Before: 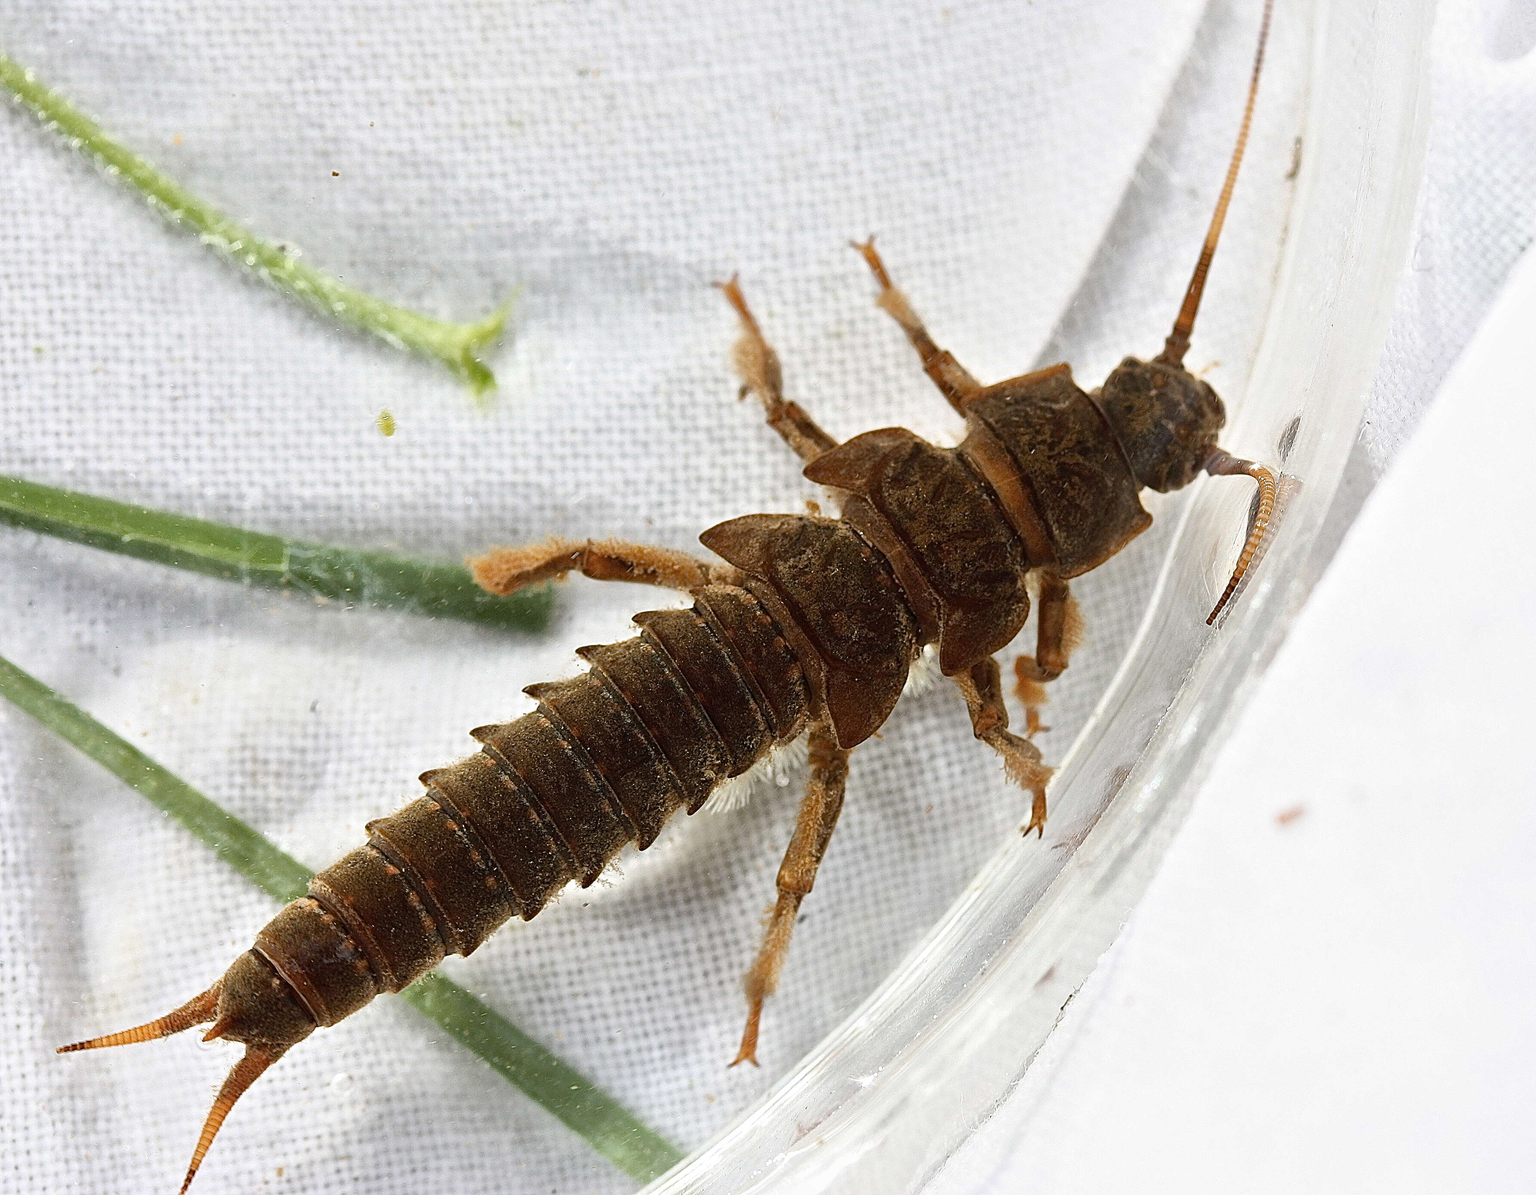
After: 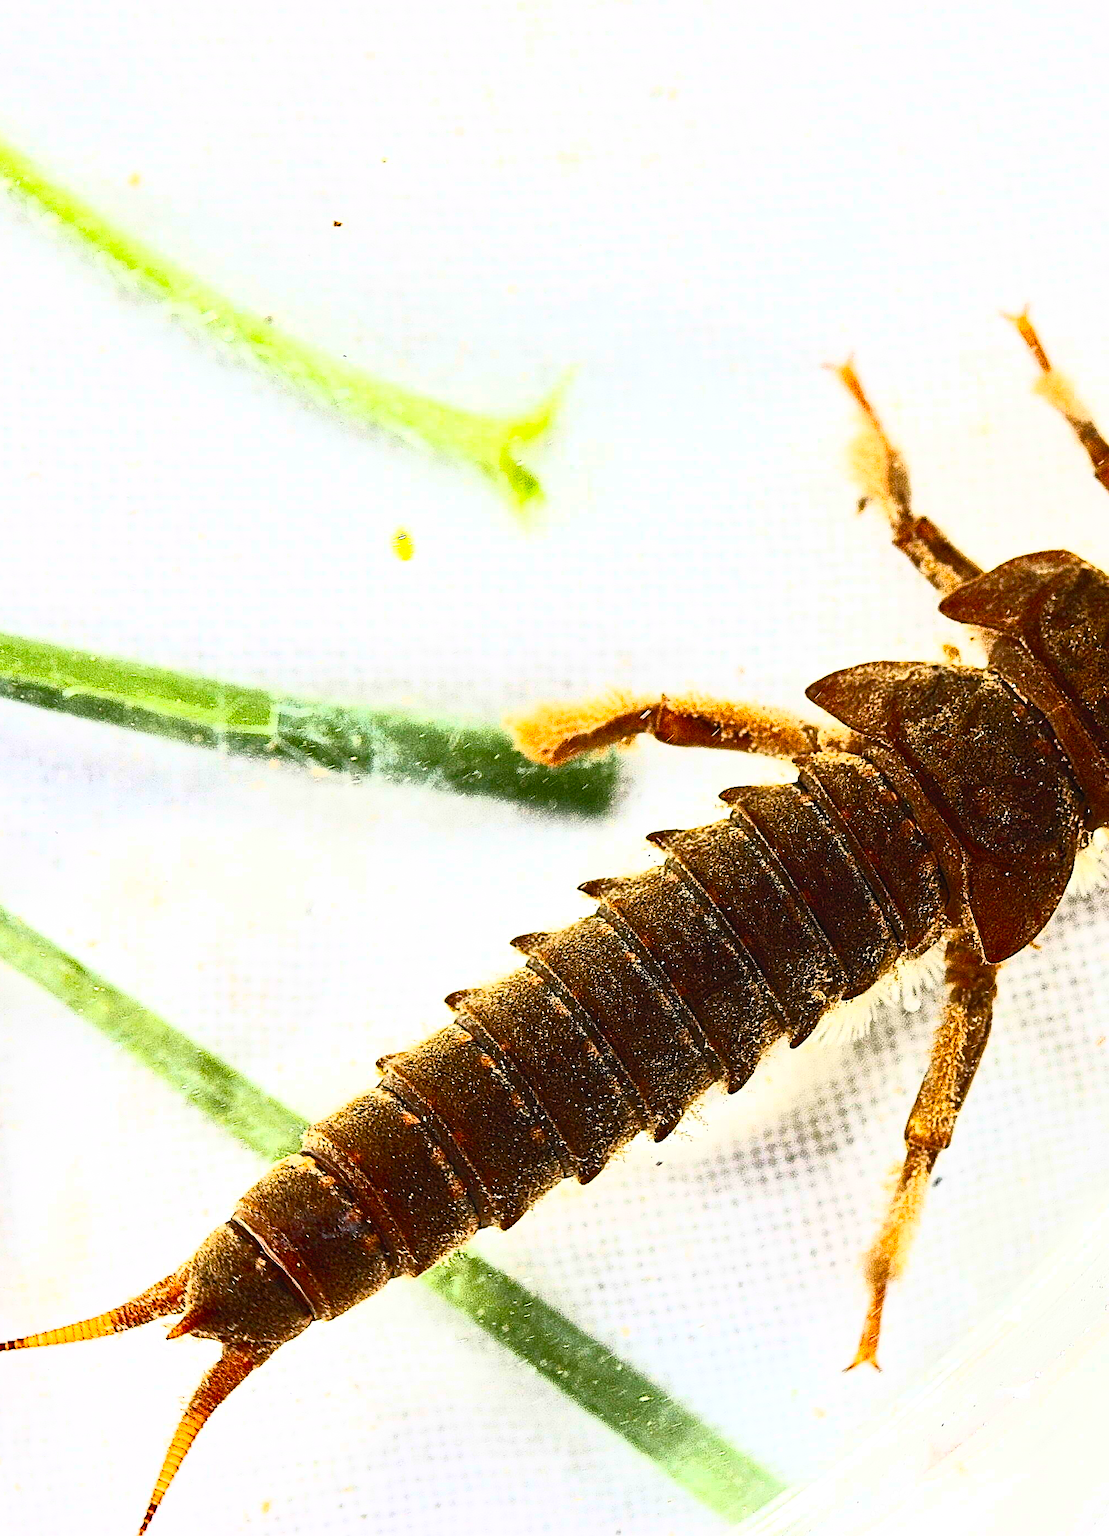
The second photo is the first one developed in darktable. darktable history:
color balance rgb: perceptual saturation grading › global saturation 25.367%
tone equalizer: on, module defaults
sharpen: radius 2.141, amount 0.387, threshold 0.148
crop: left 4.768%, right 39.033%
contrast brightness saturation: contrast 0.825, brightness 0.609, saturation 0.604
